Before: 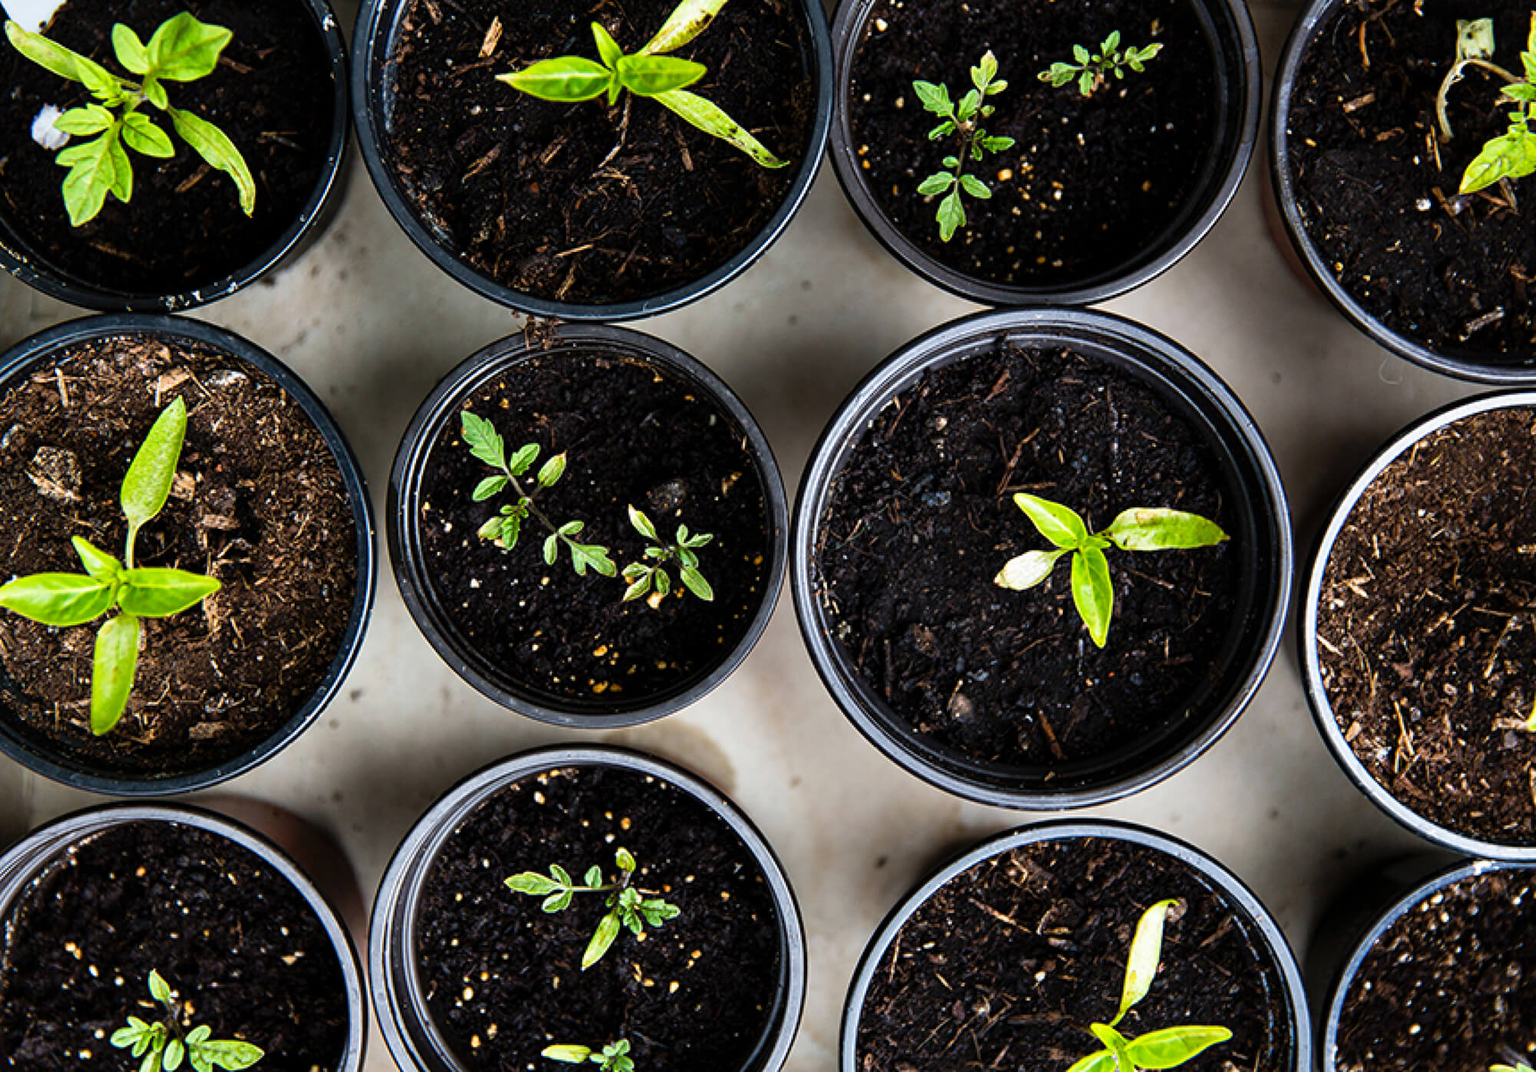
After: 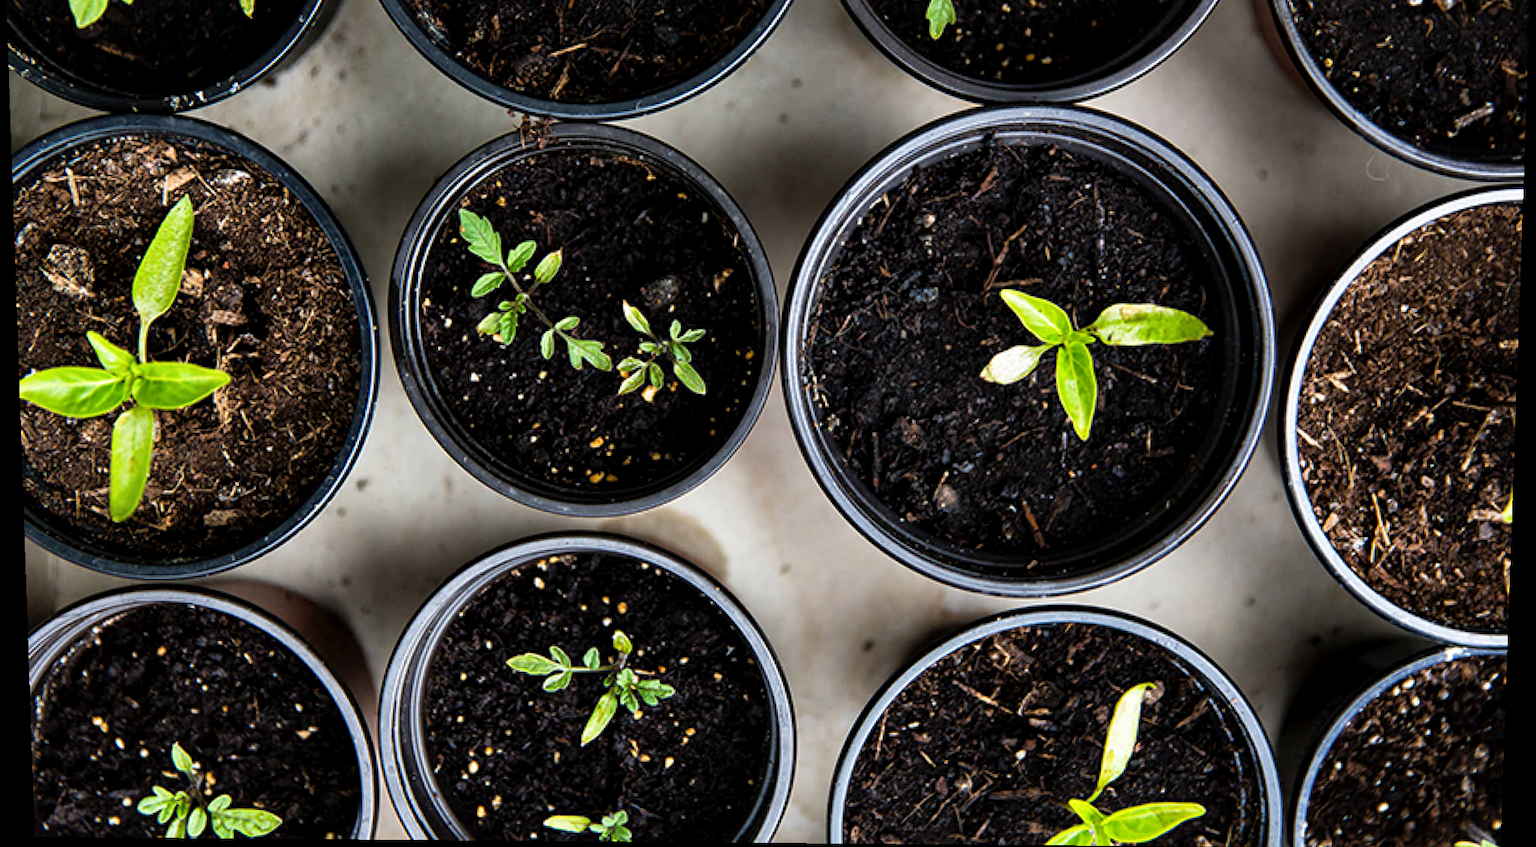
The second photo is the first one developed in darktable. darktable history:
rotate and perspective: lens shift (vertical) 0.048, lens shift (horizontal) -0.024, automatic cropping off
crop and rotate: top 19.998%
local contrast: mode bilateral grid, contrast 20, coarseness 50, detail 132%, midtone range 0.2
